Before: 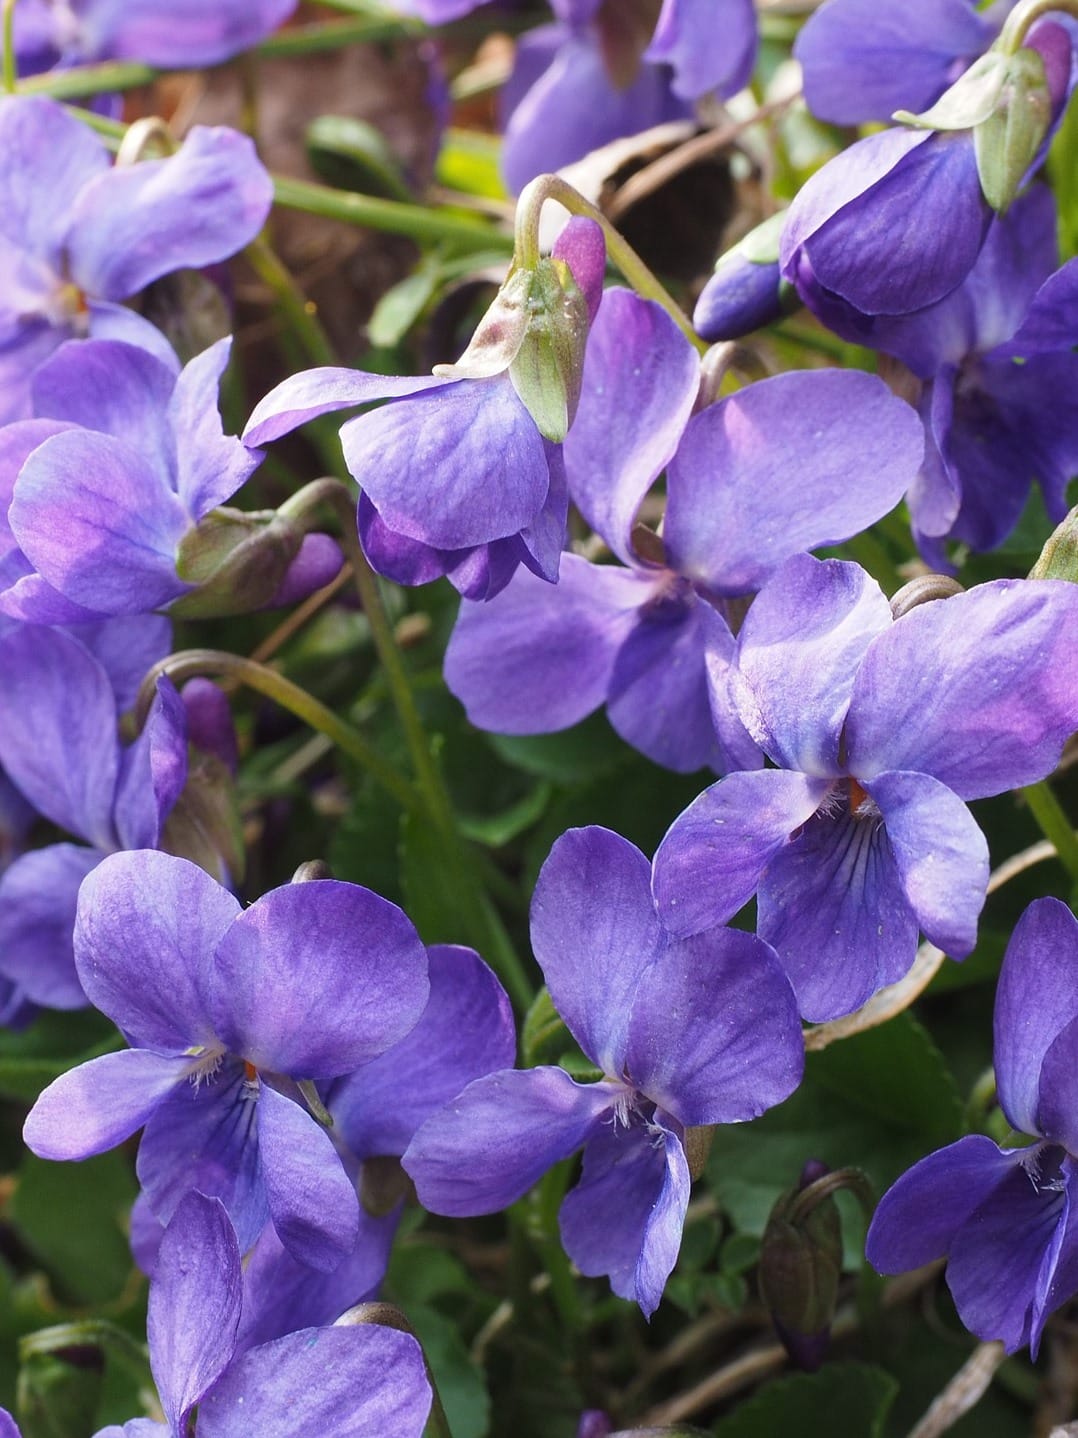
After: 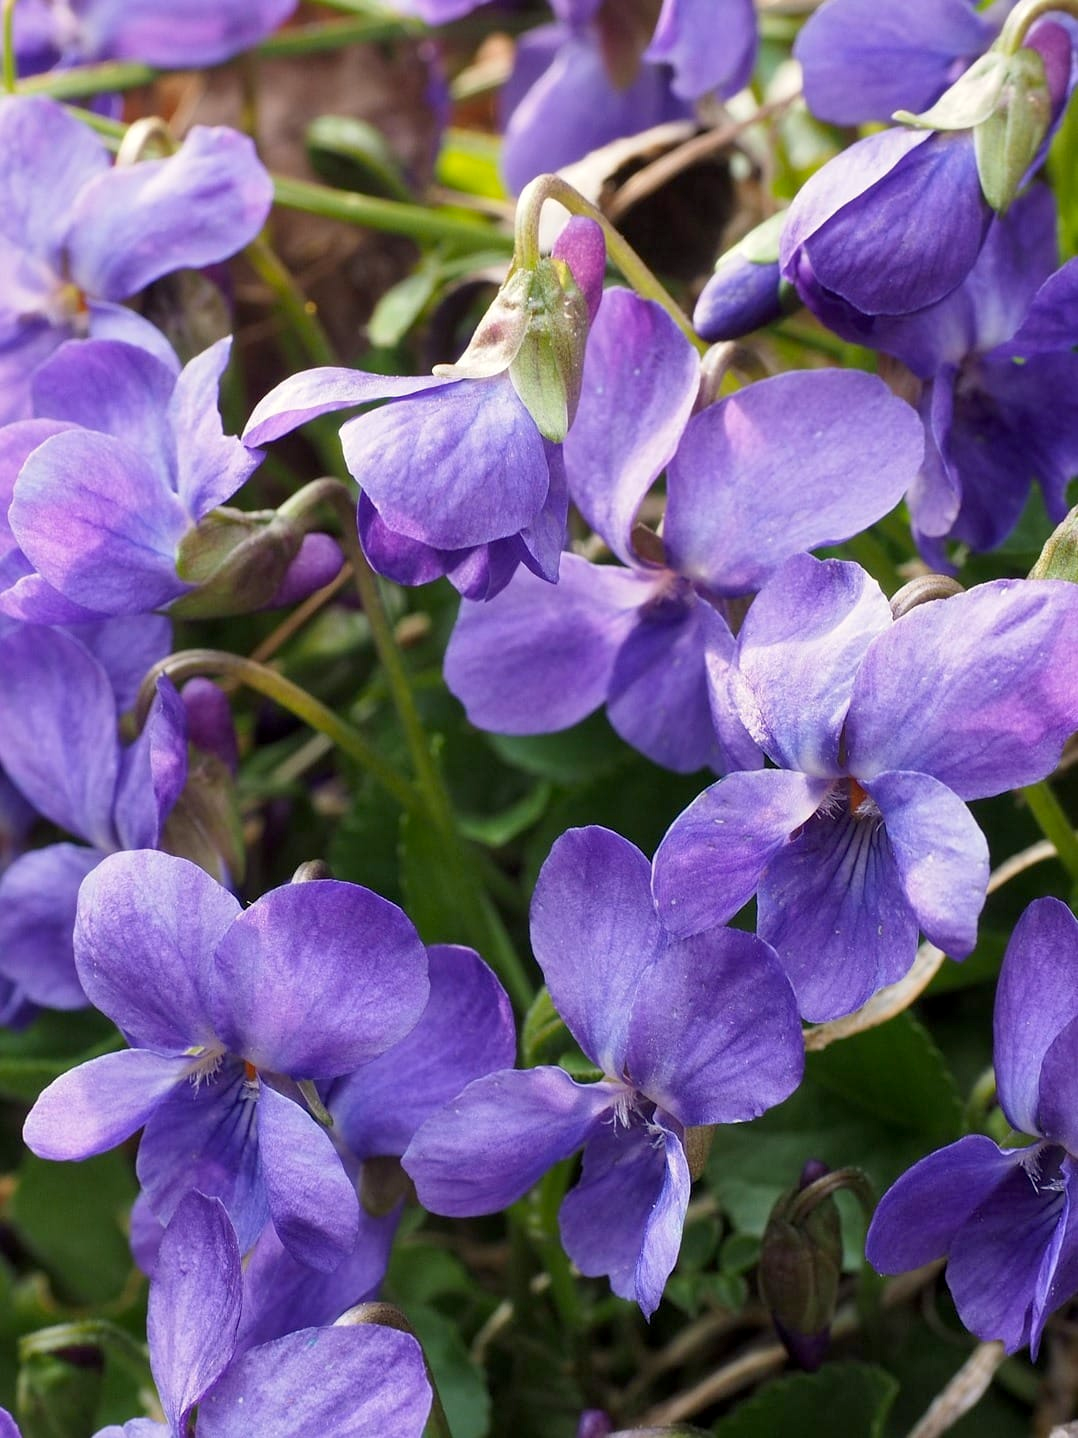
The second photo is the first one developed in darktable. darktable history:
exposure: black level correction 0.005, exposure 0.015 EV, compensate exposure bias true, compensate highlight preservation false
color correction: highlights b* 3.05
shadows and highlights: shadows 29.72, highlights -30.34, low approximation 0.01, soften with gaussian
